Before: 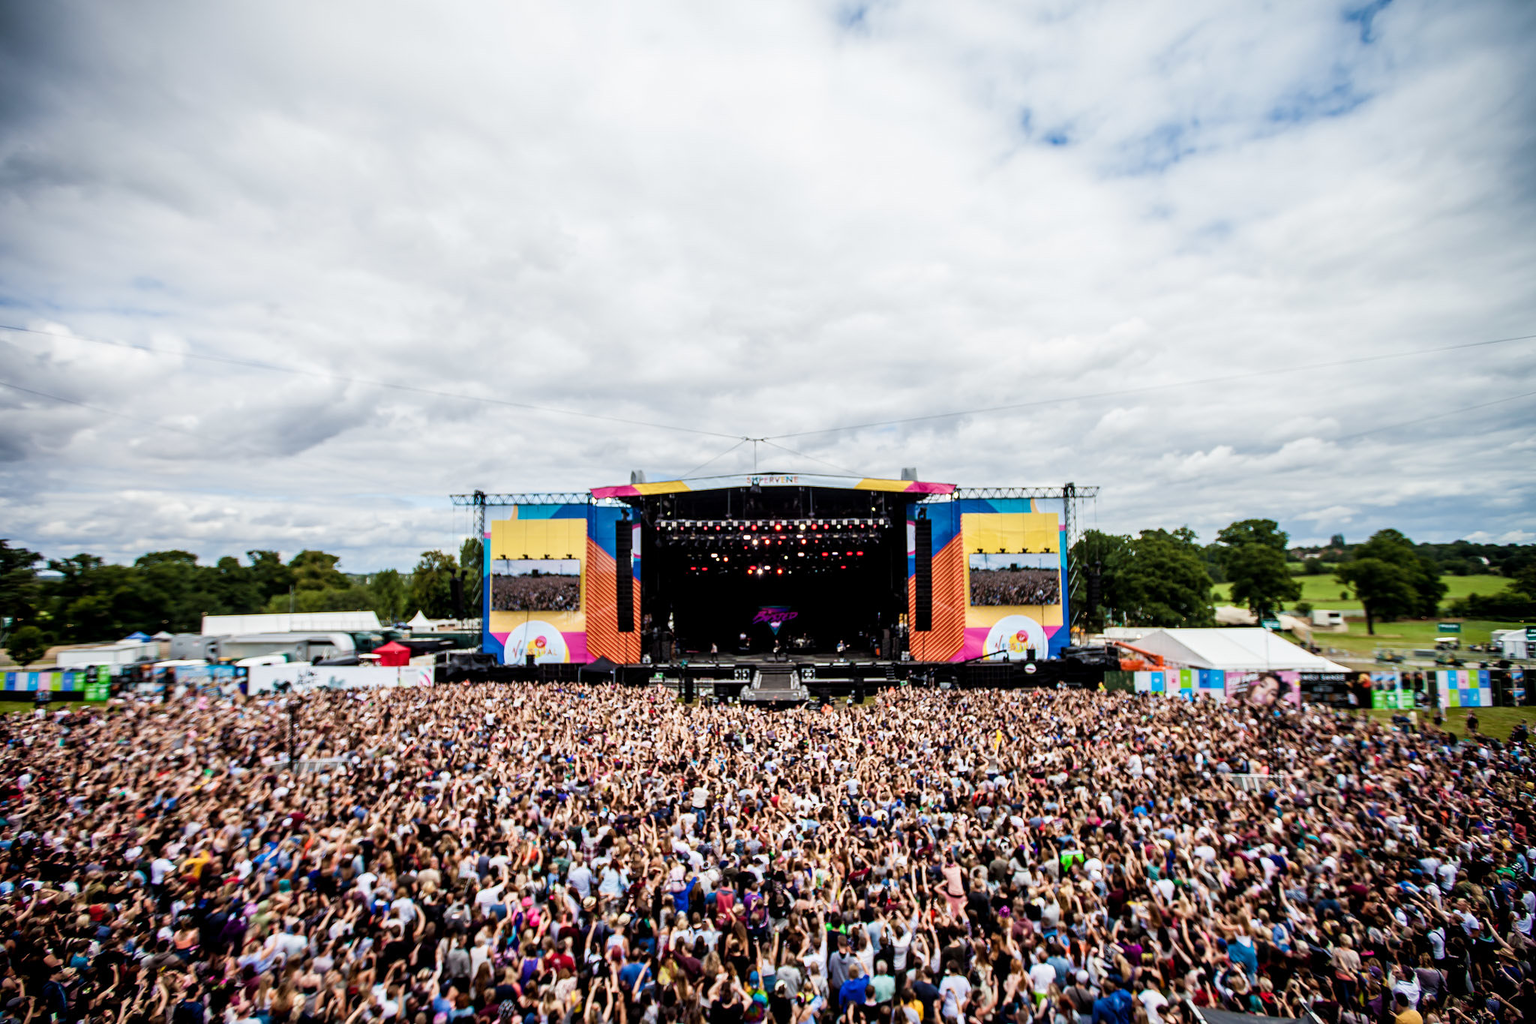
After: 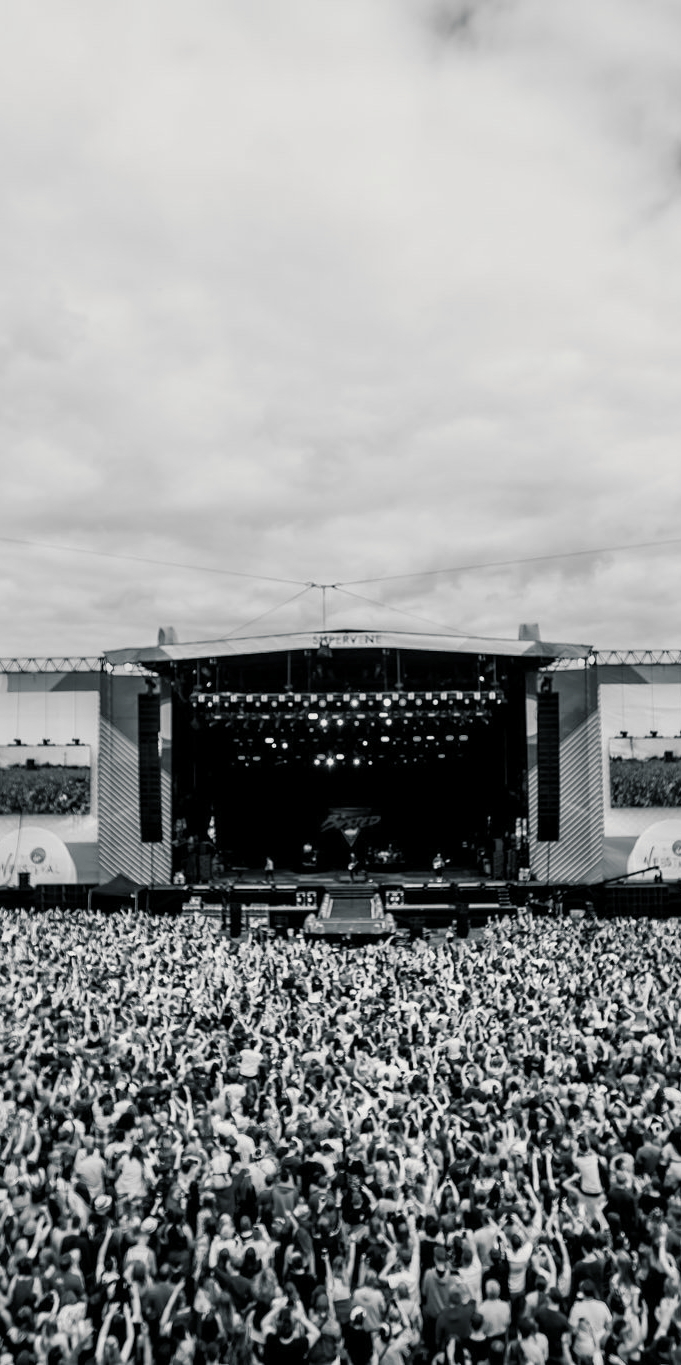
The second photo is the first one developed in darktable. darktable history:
crop: left 33.36%, right 33.36%
monochrome: a 26.22, b 42.67, size 0.8
split-toning: shadows › hue 201.6°, shadows › saturation 0.16, highlights › hue 50.4°, highlights › saturation 0.2, balance -49.9
